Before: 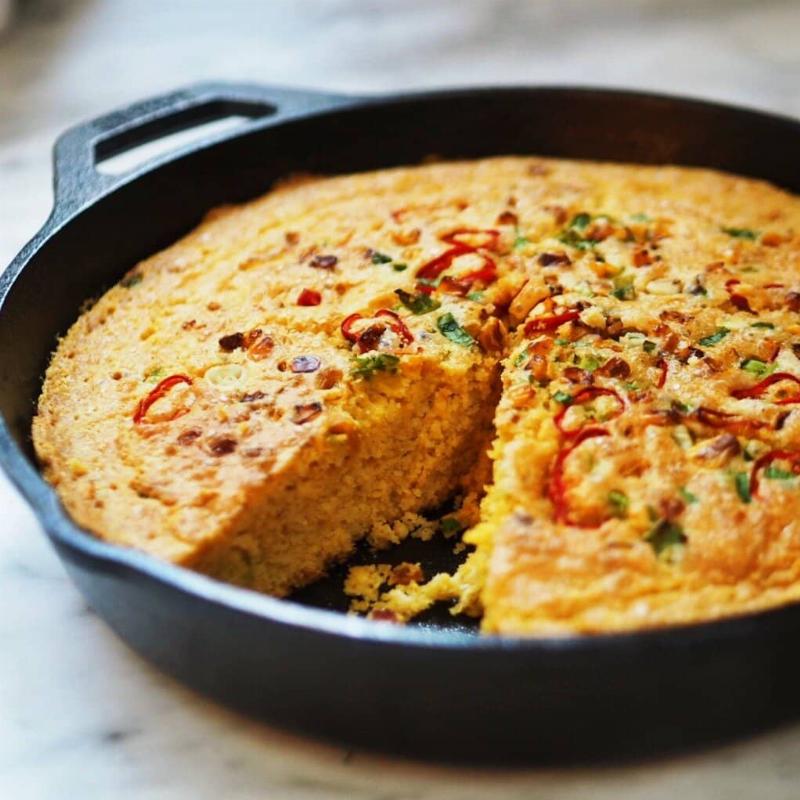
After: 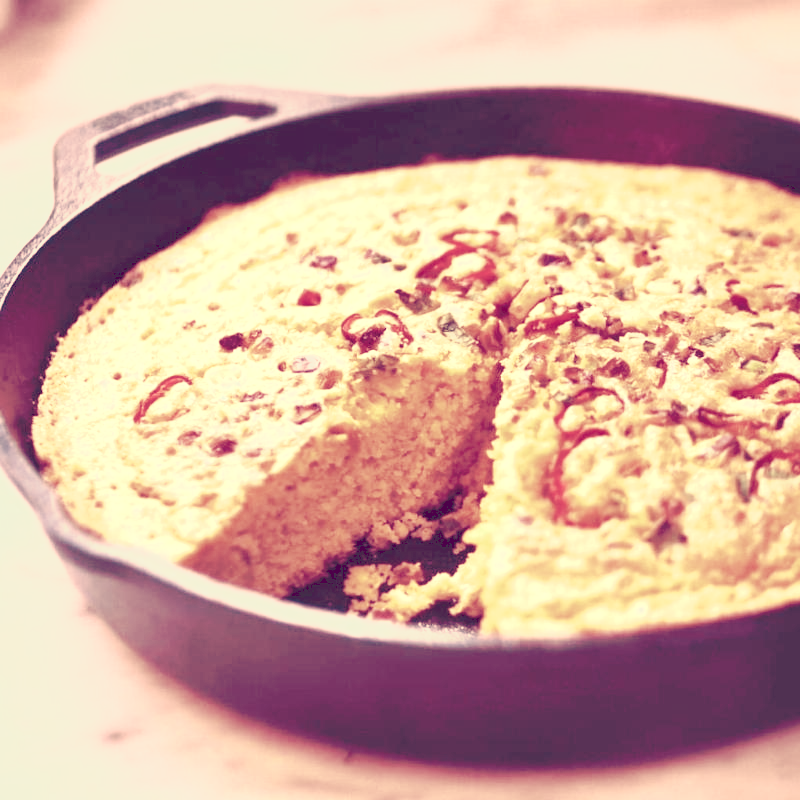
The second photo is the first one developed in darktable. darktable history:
tone curve: curves: ch0 [(0, 0) (0.003, 0.195) (0.011, 0.161) (0.025, 0.21) (0.044, 0.24) (0.069, 0.254) (0.1, 0.283) (0.136, 0.347) (0.177, 0.412) (0.224, 0.455) (0.277, 0.531) (0.335, 0.606) (0.399, 0.679) (0.468, 0.748) (0.543, 0.814) (0.623, 0.876) (0.709, 0.927) (0.801, 0.949) (0.898, 0.962) (1, 1)], preserve colors none
color look up table: target L [102.9, 96.26, 85.84, 102.04, 94.62, 101.45, 92.89, 81.85, 95.23, 60.94, 67.04, 62.88, 58.16, 47.89, 41.82, 36.87, 39.98, 18.37, 201.2, 102.43, 100.75, 101.16, 65.48, 67.2, 61.24, 52.4, 43.27, 46.36, 30.2, 44.46, 22.51, 20.31, 83.39, 88.28, 78.09, 65.77, 42.59, 54.38, 52.19, 35.85, 39.73, 35.75, 29.38, 18.67, 0.688, 96.38, 73.83, 53.54, 29.43], target a [-7.347, -55.85, -9.795, -7.054, -67.75, -5.134, -107.18, -87.48, -71.06, -40.64, 7.88, 2.61, 9.5, -21.52, -22.6, -0.894, 15.9, 21.66, 0, -8.254, -3.587, -4.954, -0.156, 13.37, 15.94, 36.85, 41.34, 36.36, 58.39, 23.34, 42.84, 33.85, -29.95, -9.575, 26.87, 17.63, 56.77, 24.02, 17.38, -4.635, 48.18, 33.48, 21.26, 40.3, 5.459, -45.58, -1.088, -28.73, -5.445], target b [71.68, 77.31, 41.49, 77.99, 54.91, 72.44, 70.23, 73.72, 87.31, 27.3, 37.45, 21.57, 41.49, 30.9, 9.8, 16.55, 15.9, -3.634, -0.001, 78.45, 62.14, 71.41, 47.14, 26.28, 33.47, 9.033, 24.07, 17.06, 6.249, 26.69, 7.439, -4.598, 36.66, 42.48, 28.57, 6.682, -12.55, 13.09, 16.71, -19.92, 0.2, -18.67, -0.199, -14, -20.74, 58.02, 17.58, 3.146, -9.084], num patches 49
